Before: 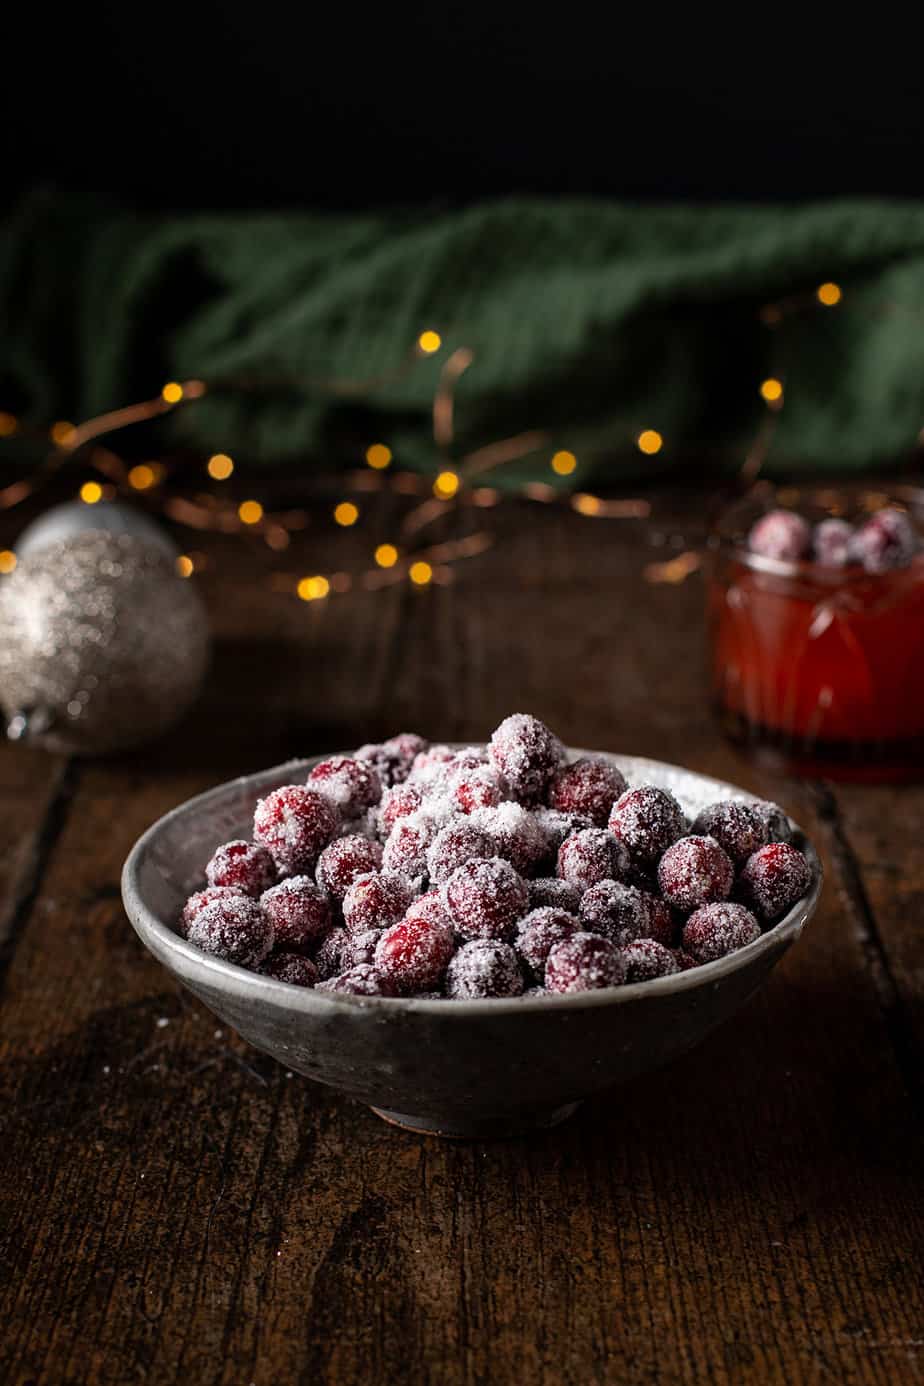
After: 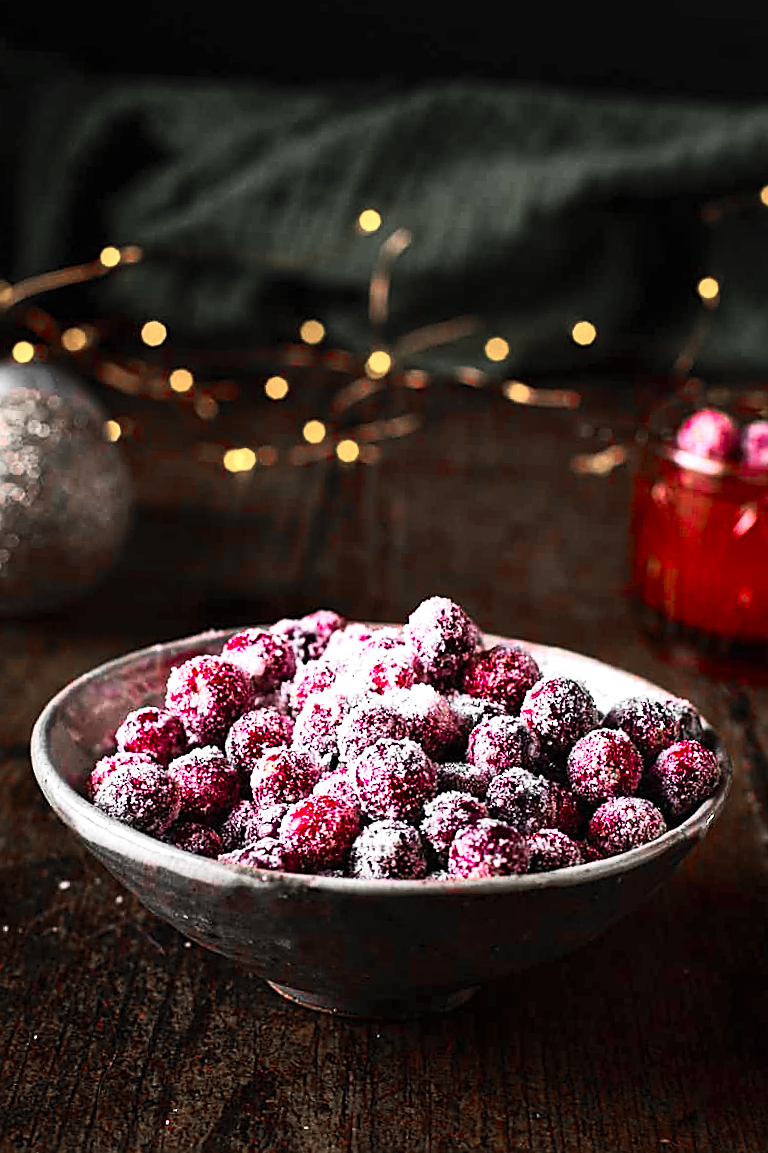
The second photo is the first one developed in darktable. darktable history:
crop and rotate: angle -3.27°, left 5.211%, top 5.211%, right 4.607%, bottom 4.607%
color balance rgb: perceptual saturation grading › global saturation 20%, global vibrance 20%
white balance: red 0.982, blue 1.018
contrast brightness saturation: contrast 0.24, brightness 0.26, saturation 0.39
tone equalizer: -8 EV -0.75 EV, -7 EV -0.7 EV, -6 EV -0.6 EV, -5 EV -0.4 EV, -3 EV 0.4 EV, -2 EV 0.6 EV, -1 EV 0.7 EV, +0 EV 0.75 EV, edges refinement/feathering 500, mask exposure compensation -1.57 EV, preserve details no
sharpen: on, module defaults
velvia: on, module defaults
color zones: curves: ch1 [(0, 0.831) (0.08, 0.771) (0.157, 0.268) (0.241, 0.207) (0.562, -0.005) (0.714, -0.013) (0.876, 0.01) (1, 0.831)]
